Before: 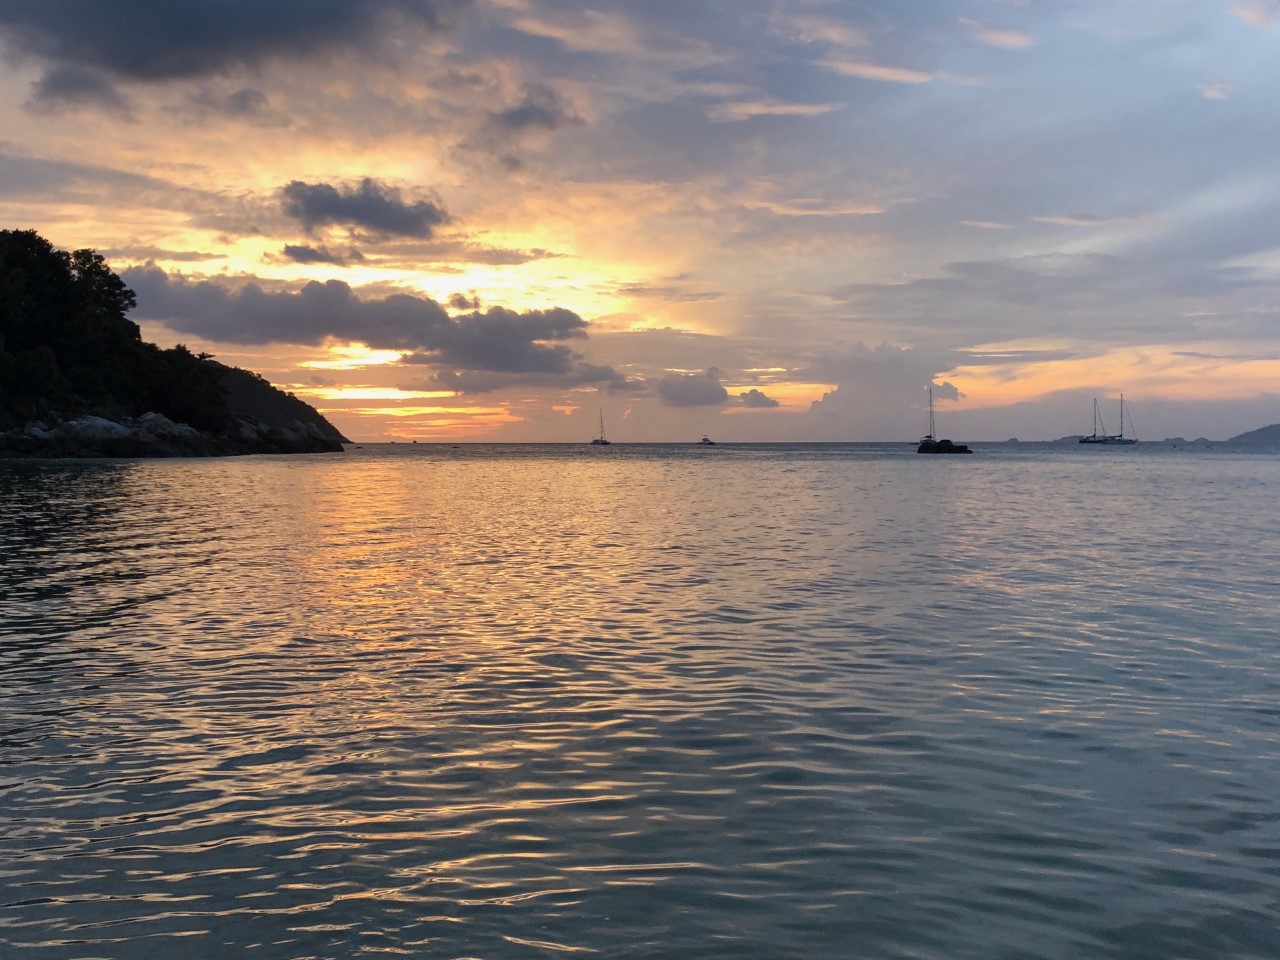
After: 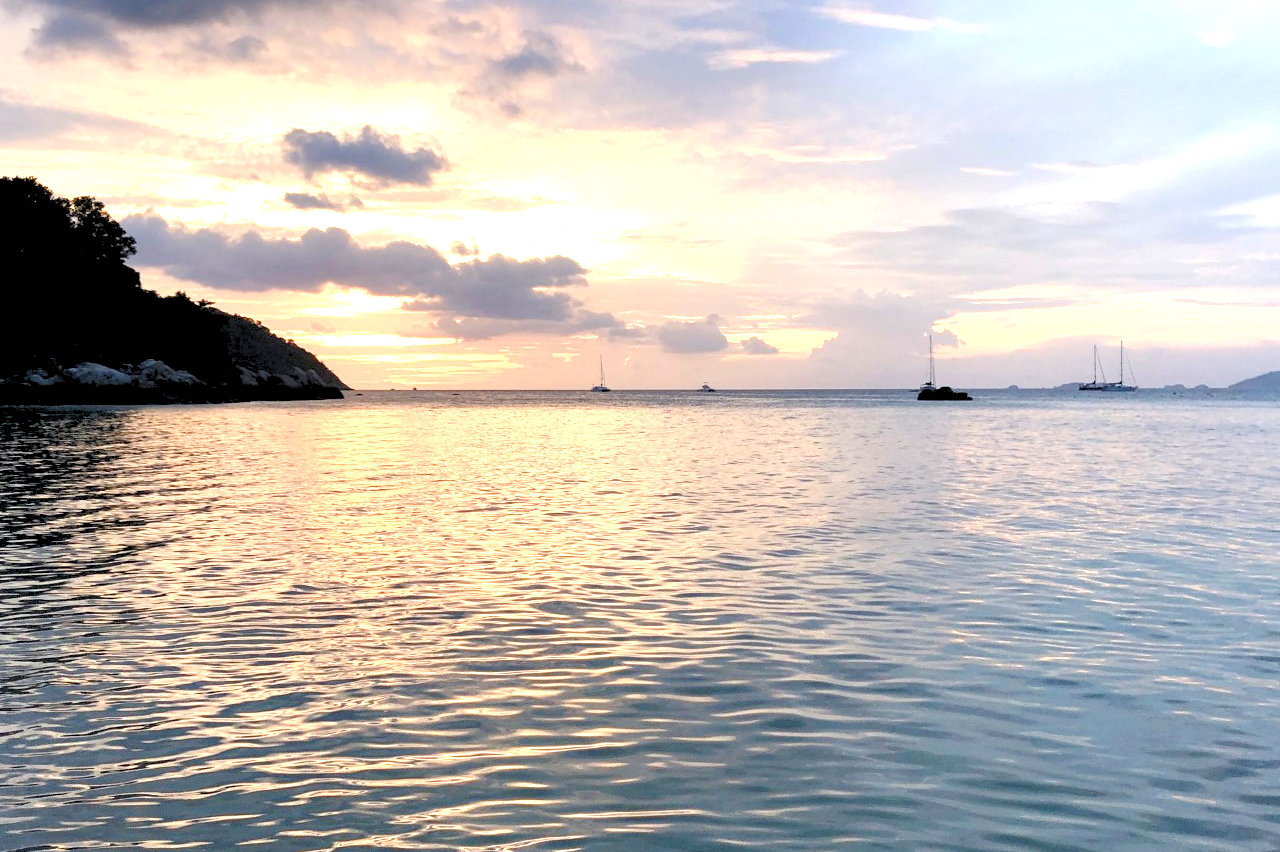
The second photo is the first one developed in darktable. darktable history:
color balance rgb: shadows lift › luminance -20%, power › hue 72.24°, highlights gain › luminance 15%, global offset › hue 171.6°, perceptual saturation grading › highlights -30%, perceptual saturation grading › shadows 20%, global vibrance 30%, contrast 10%
crop and rotate: top 5.609%, bottom 5.609%
rgb levels: preserve colors sum RGB, levels [[0.038, 0.433, 0.934], [0, 0.5, 1], [0, 0.5, 1]]
exposure: black level correction 0, exposure 1.2 EV, compensate exposure bias true, compensate highlight preservation false
